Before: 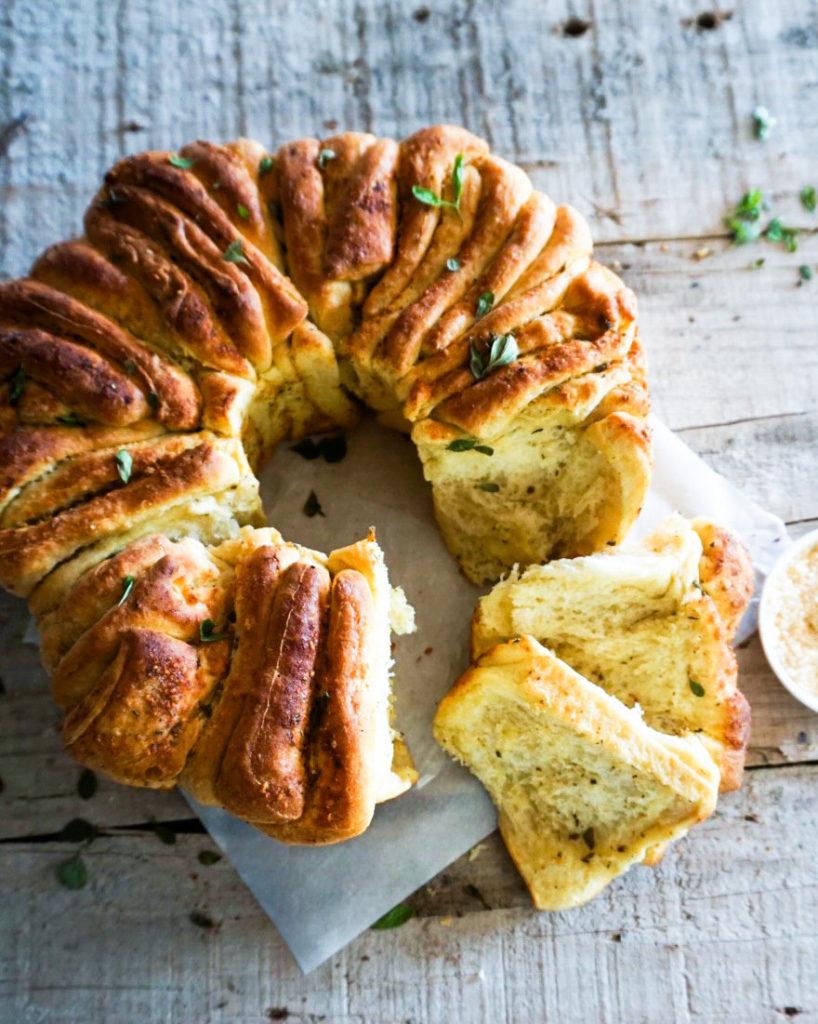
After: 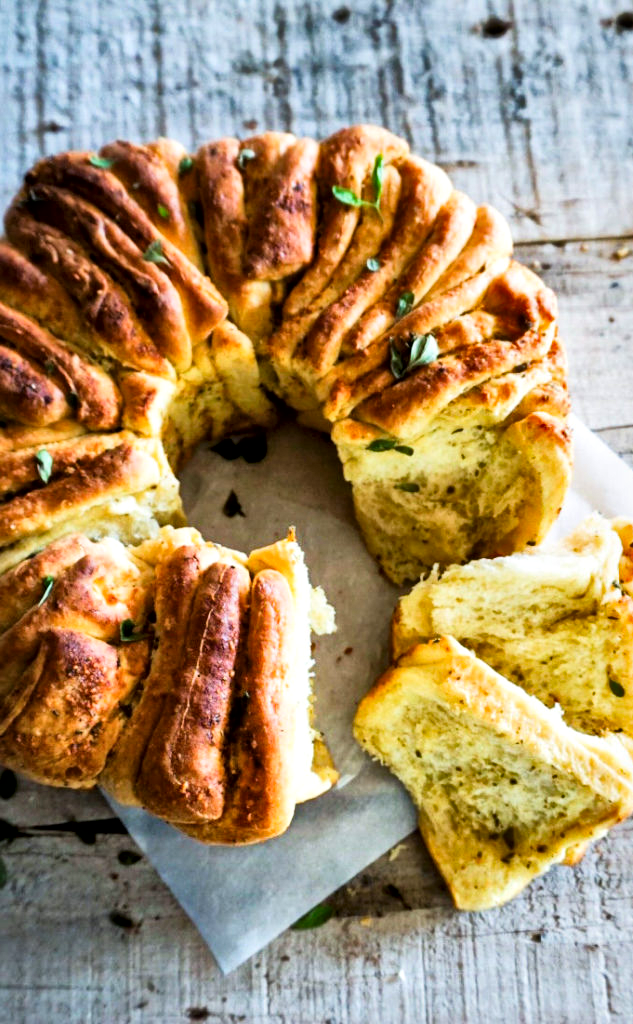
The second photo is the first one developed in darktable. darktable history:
tone curve: curves: ch0 [(0, 0) (0.004, 0.001) (0.133, 0.112) (0.325, 0.362) (0.832, 0.893) (1, 1)], color space Lab, linked channels, preserve colors none
crop: left 9.88%, right 12.664%
shadows and highlights: shadows 43.71, white point adjustment -1.46, soften with gaussian
local contrast: mode bilateral grid, contrast 20, coarseness 20, detail 150%, midtone range 0.2
